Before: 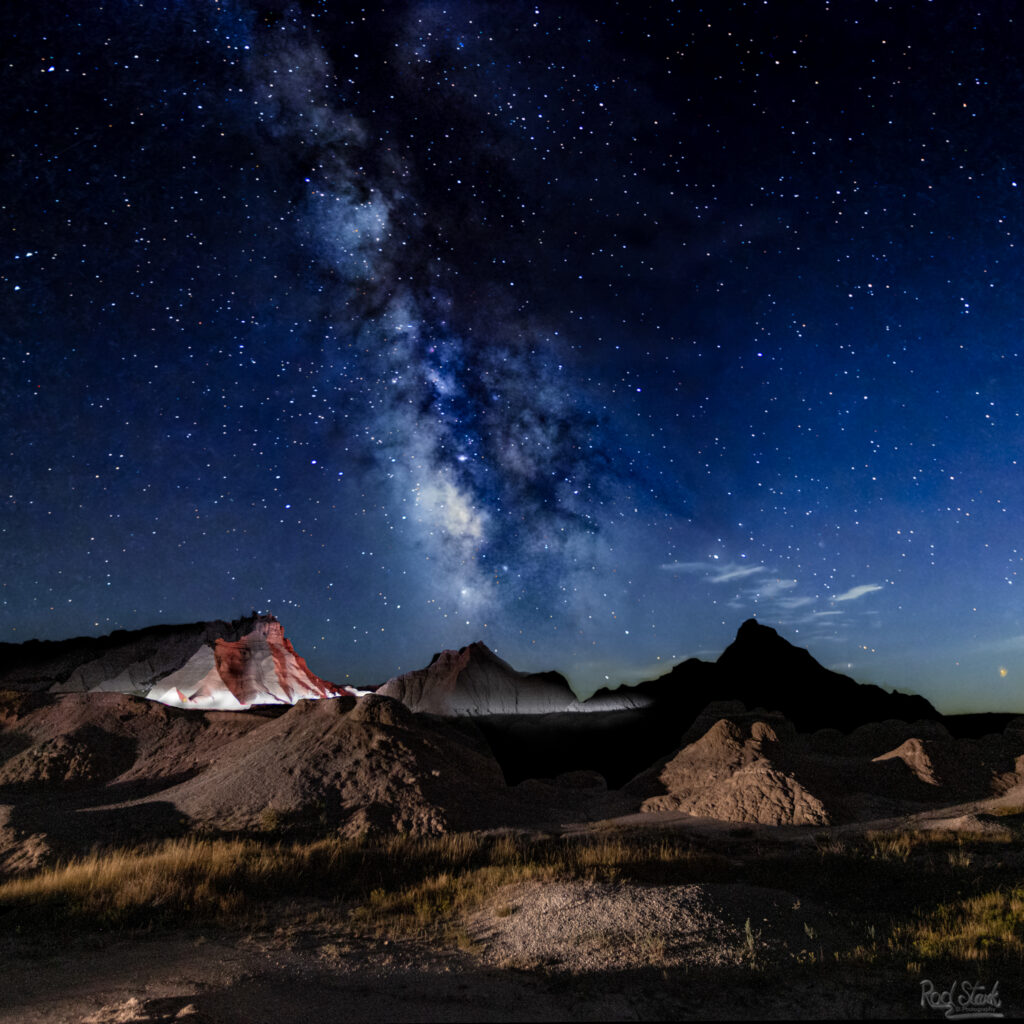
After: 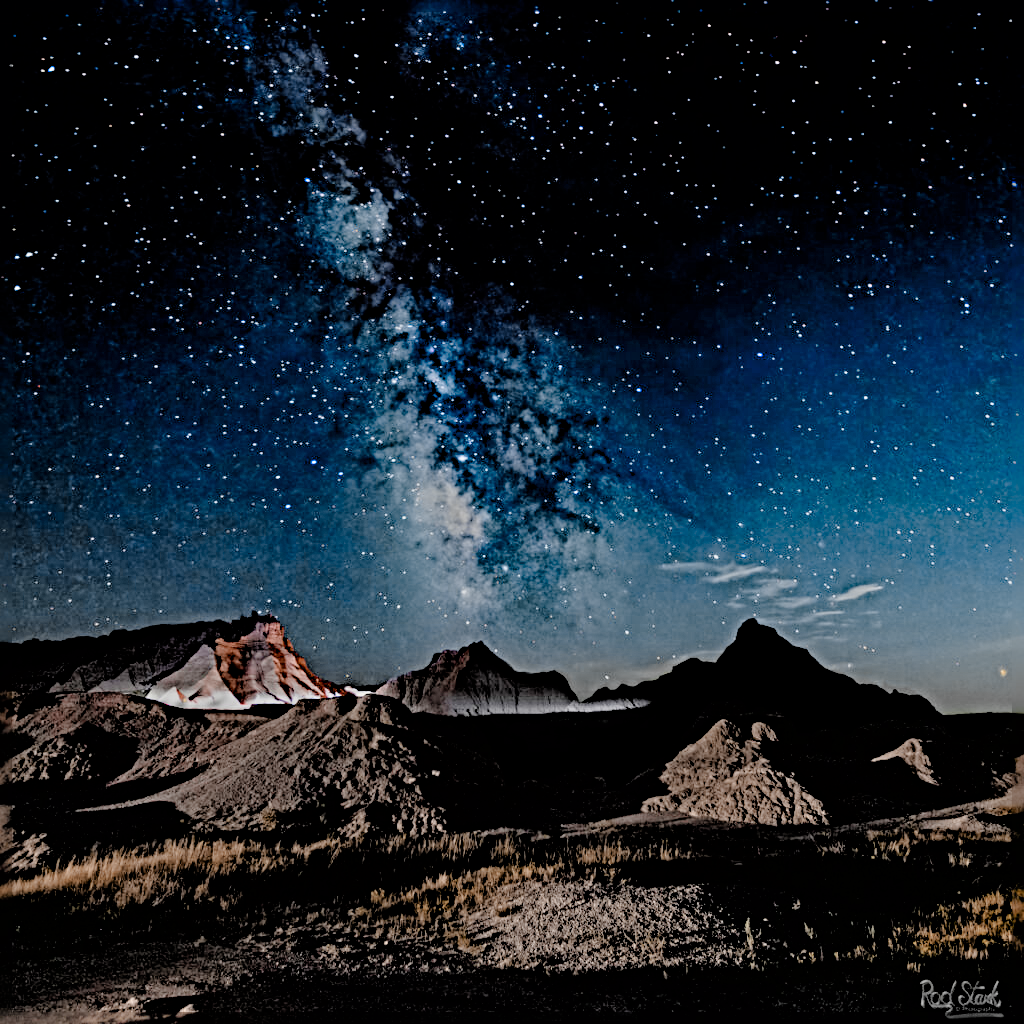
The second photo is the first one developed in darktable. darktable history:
filmic rgb: black relative exposure -4.42 EV, white relative exposure 6.58 EV, hardness 1.85, contrast 0.5
sharpen: radius 6.3, amount 1.8, threshold 0
color zones: curves: ch0 [(0.009, 0.528) (0.136, 0.6) (0.255, 0.586) (0.39, 0.528) (0.522, 0.584) (0.686, 0.736) (0.849, 0.561)]; ch1 [(0.045, 0.781) (0.14, 0.416) (0.257, 0.695) (0.442, 0.032) (0.738, 0.338) (0.818, 0.632) (0.891, 0.741) (1, 0.704)]; ch2 [(0, 0.667) (0.141, 0.52) (0.26, 0.37) (0.474, 0.432) (0.743, 0.286)]
